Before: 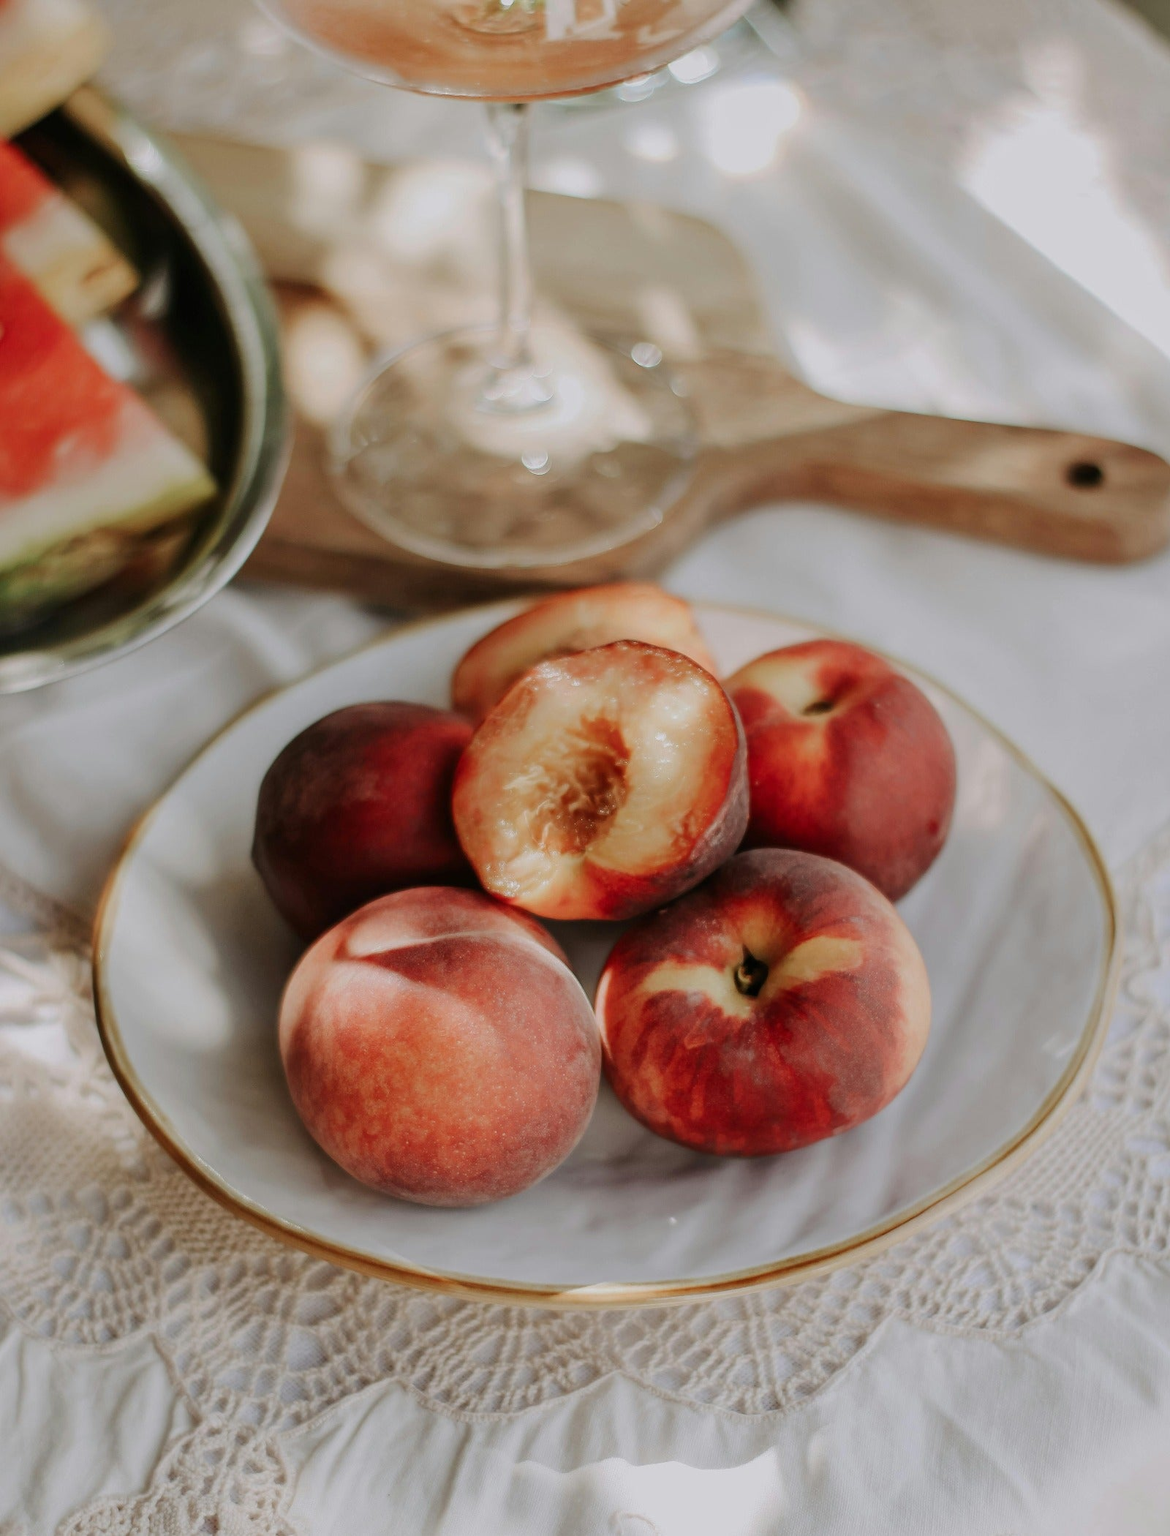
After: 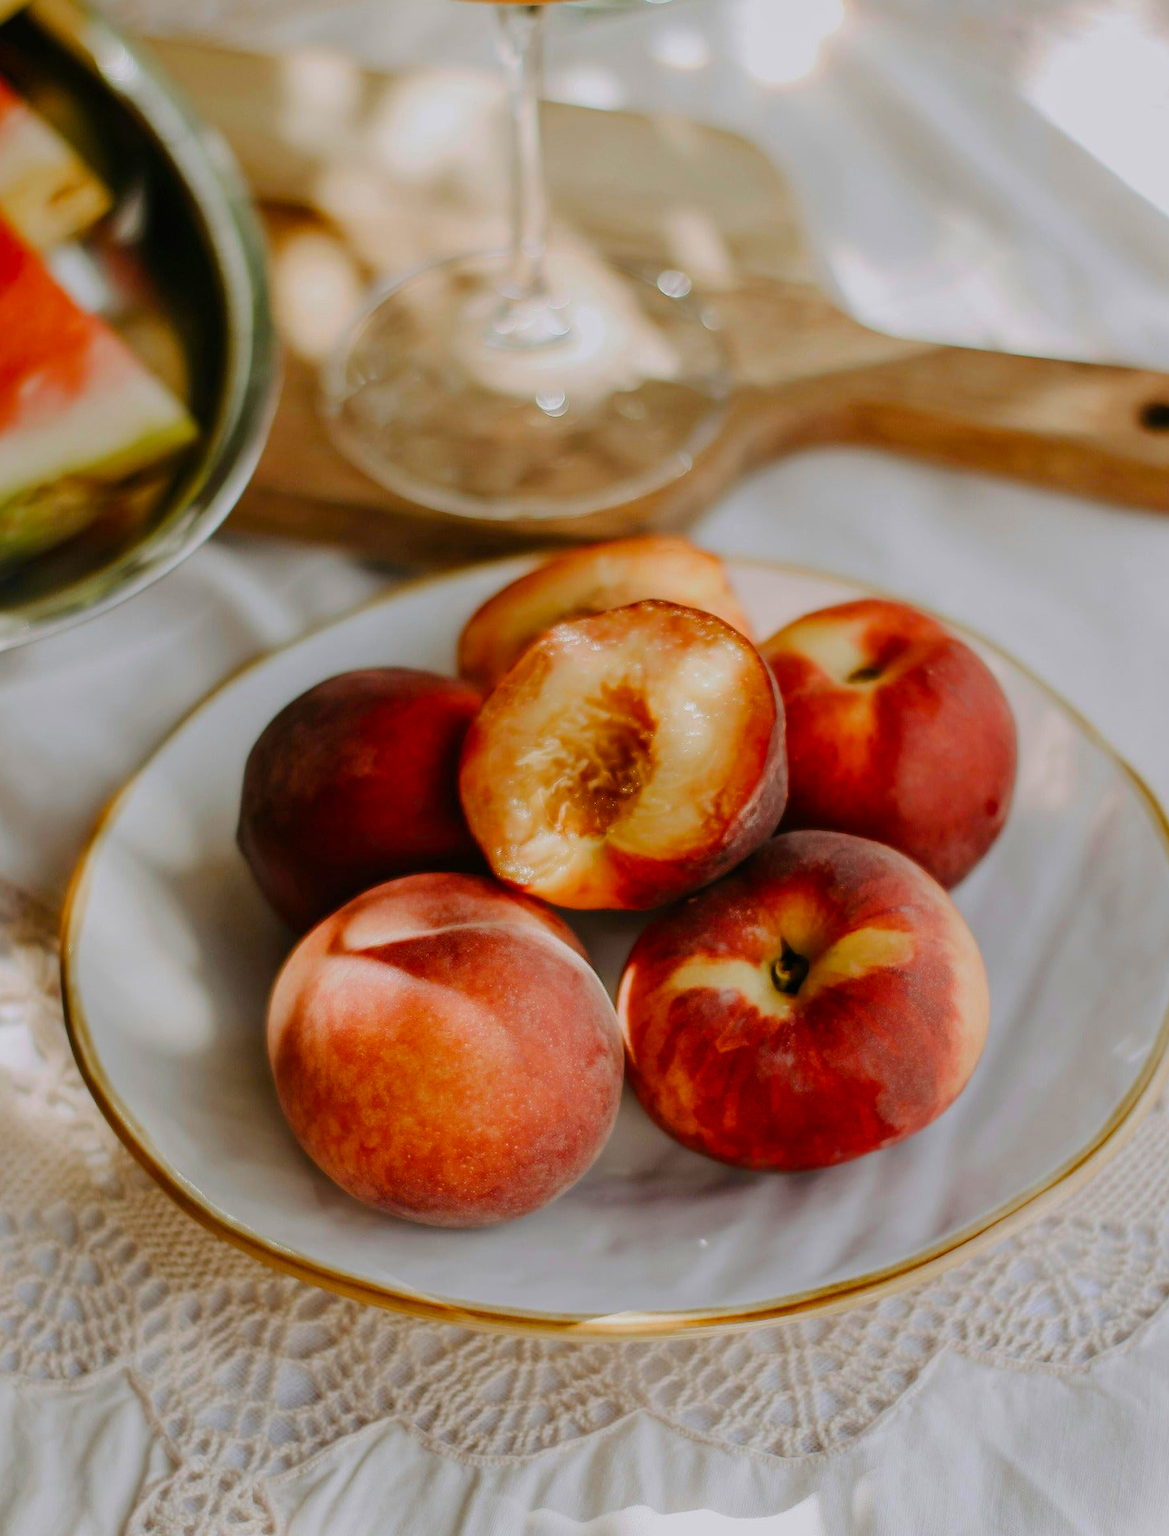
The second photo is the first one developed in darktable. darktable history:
crop: left 3.305%, top 6.436%, right 6.389%, bottom 3.258%
color balance rgb: linear chroma grading › global chroma 15%, perceptual saturation grading › global saturation 30%
